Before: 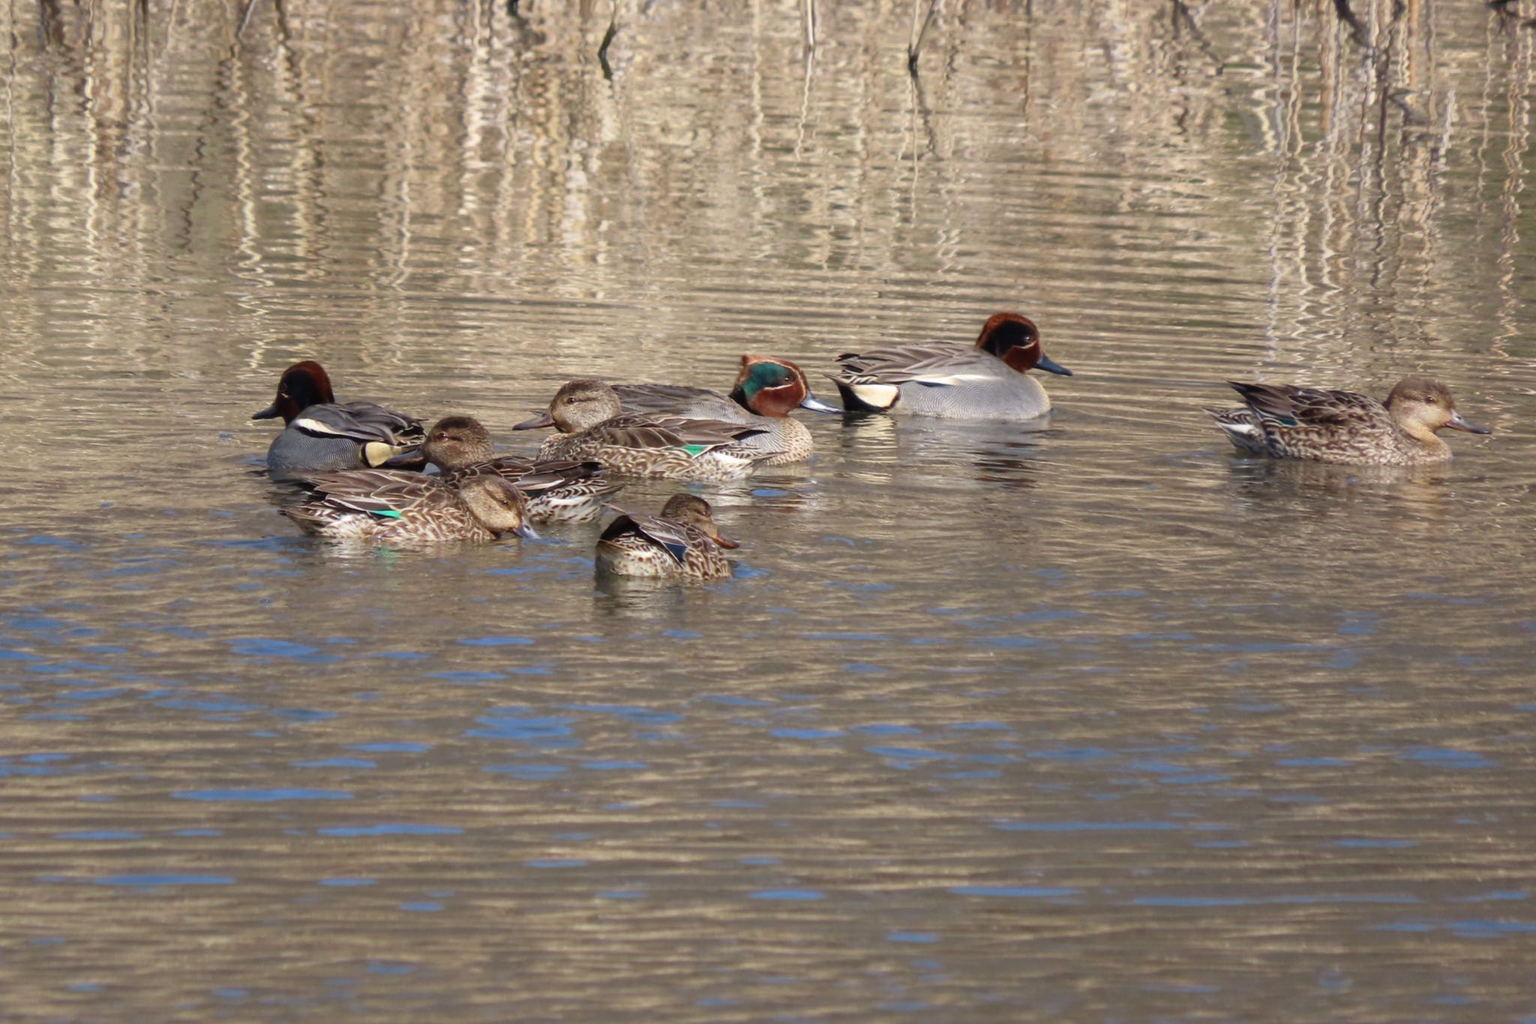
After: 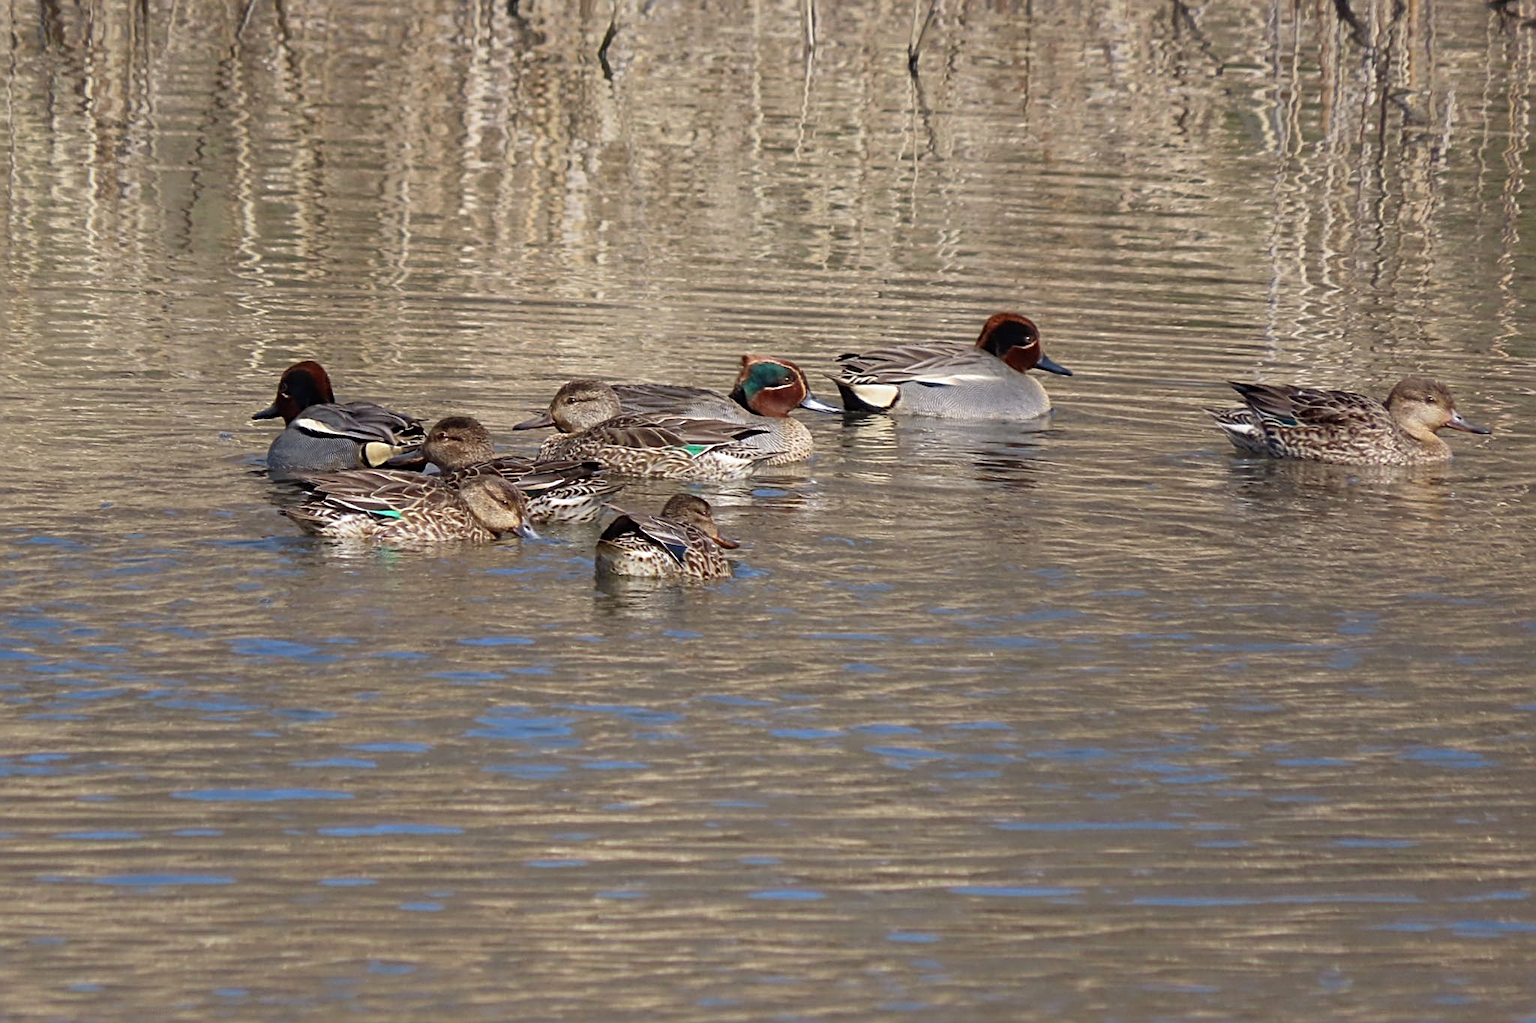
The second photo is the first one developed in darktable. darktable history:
graduated density: on, module defaults
exposure: black level correction 0.001, exposure 0.191 EV, compensate highlight preservation false
sharpen: radius 2.817, amount 0.715
